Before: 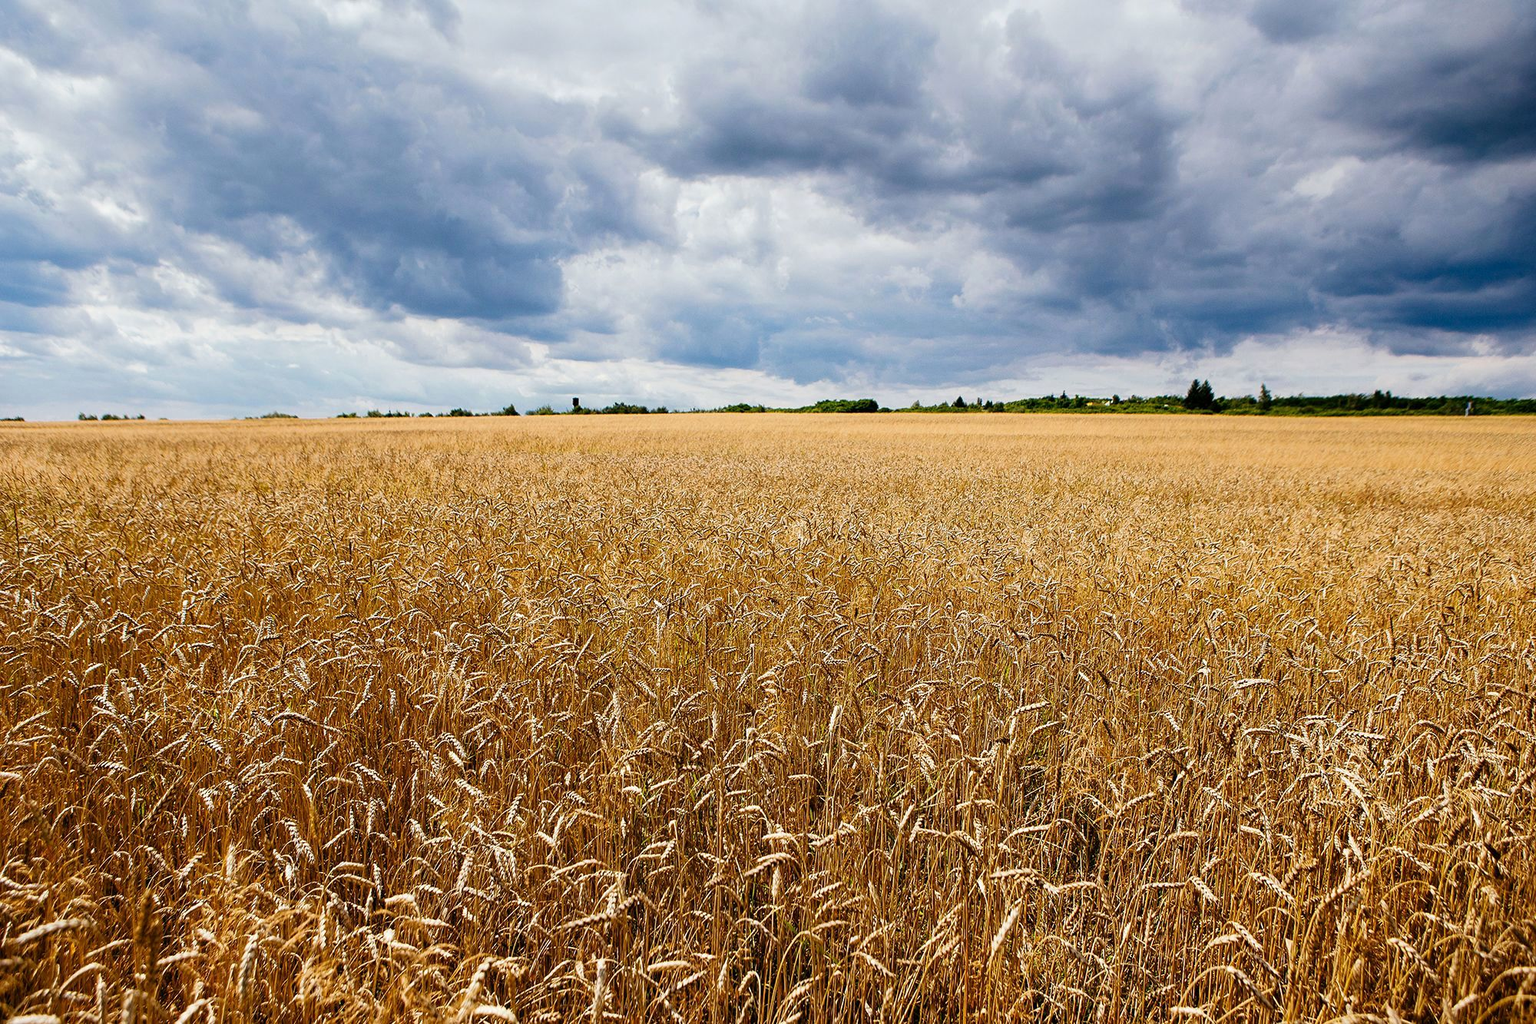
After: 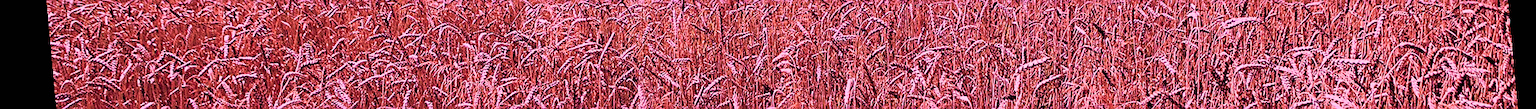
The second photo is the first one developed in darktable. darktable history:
color balance: mode lift, gamma, gain (sRGB), lift [1, 1, 1.022, 1.026]
shadows and highlights: shadows 43.06, highlights 6.94
rotate and perspective: rotation -5.2°, automatic cropping off
crop and rotate: top 59.084%, bottom 30.916%
sharpen: on, module defaults
color calibration: illuminant custom, x 0.261, y 0.521, temperature 7054.11 K
filmic rgb: black relative exposure -5 EV, hardness 2.88, contrast 1.3, highlights saturation mix -30%
